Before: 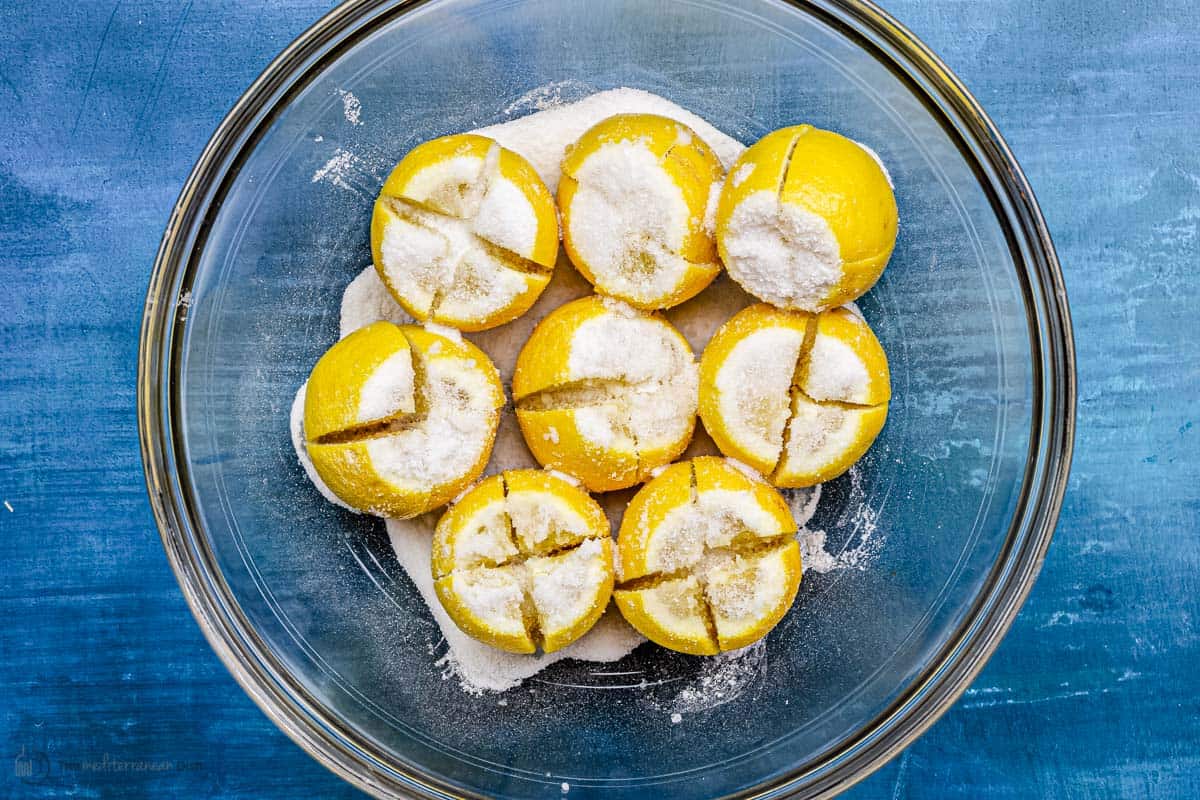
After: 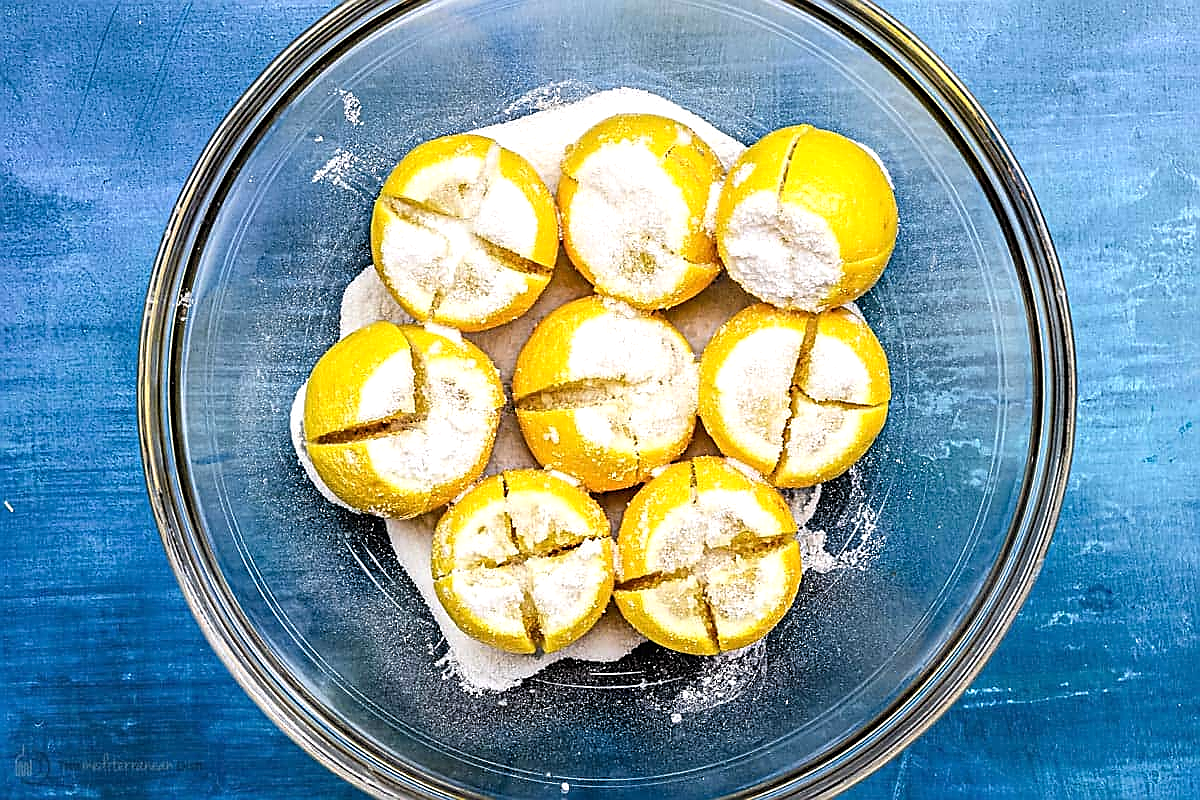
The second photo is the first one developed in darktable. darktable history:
sharpen: radius 1.411, amount 1.238, threshold 0.73
tone equalizer: -8 EV -0.389 EV, -7 EV -0.42 EV, -6 EV -0.328 EV, -5 EV -0.24 EV, -3 EV 0.24 EV, -2 EV 0.355 EV, -1 EV 0.373 EV, +0 EV 0.405 EV
